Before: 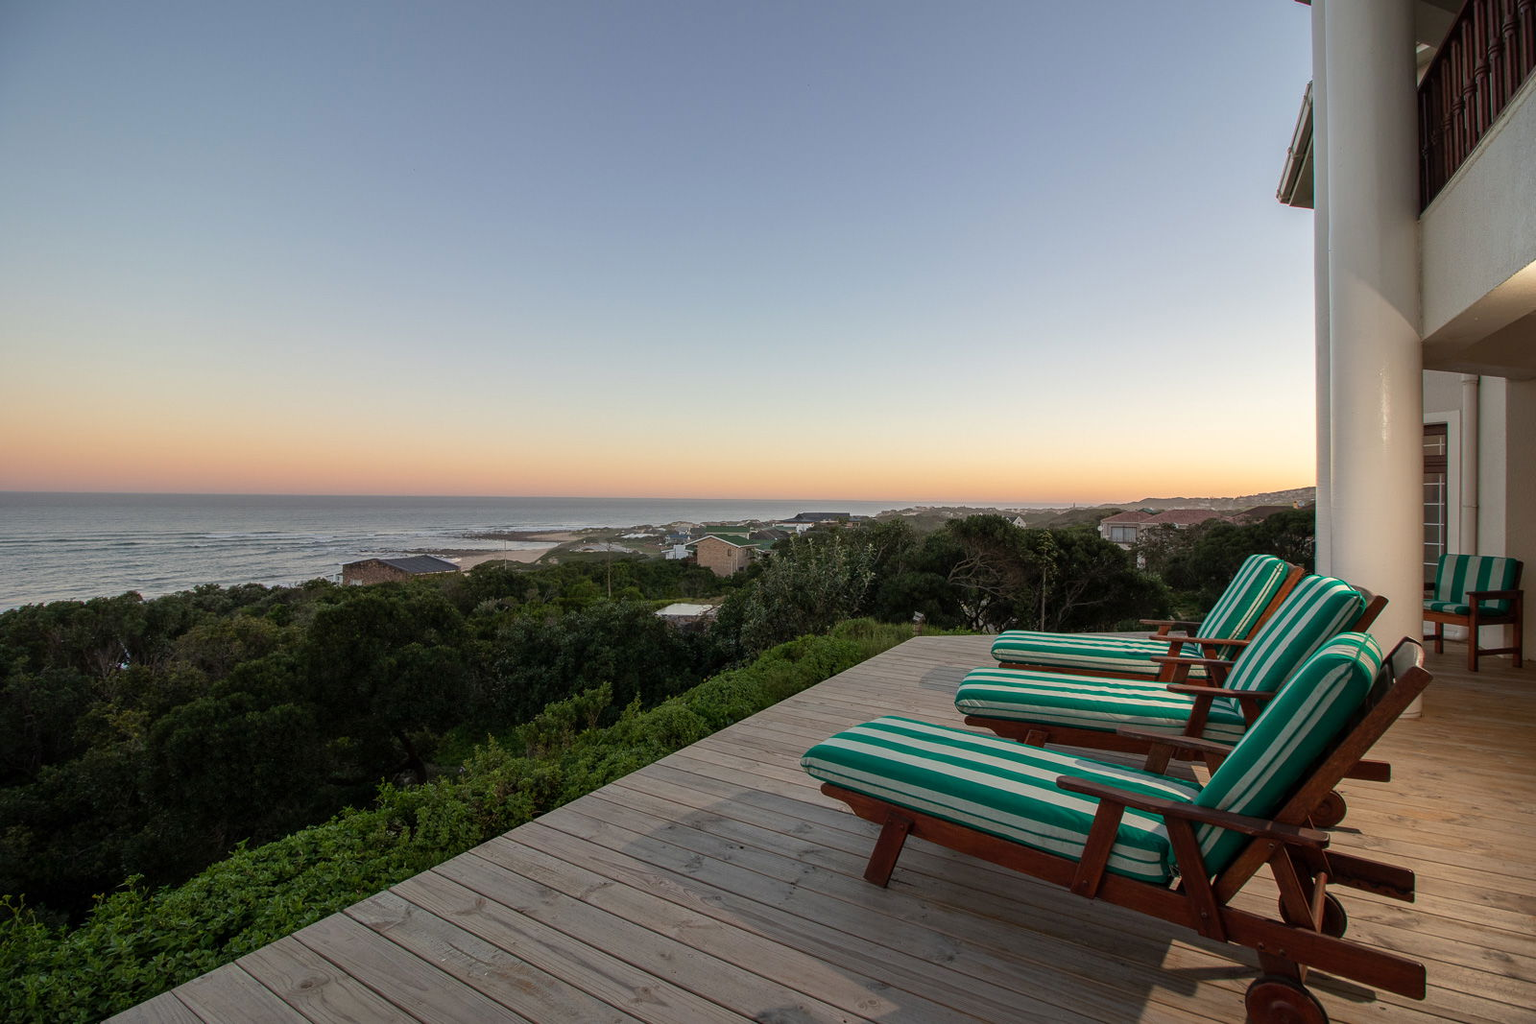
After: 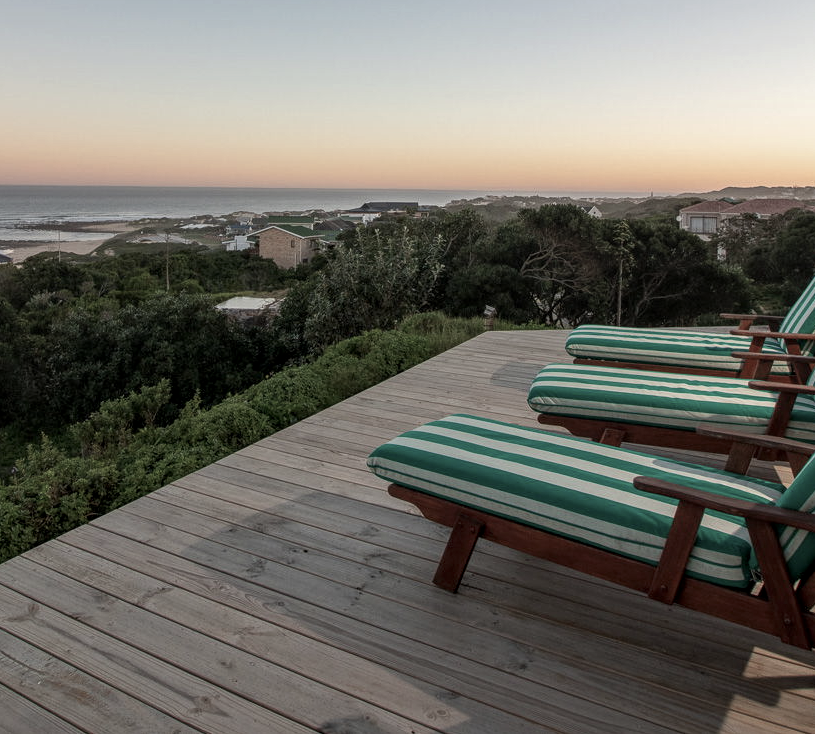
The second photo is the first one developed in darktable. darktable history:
crop and rotate: left 29.237%, top 31.152%, right 19.807%
color balance: input saturation 100.43%, contrast fulcrum 14.22%, output saturation 70.41%
local contrast: on, module defaults
